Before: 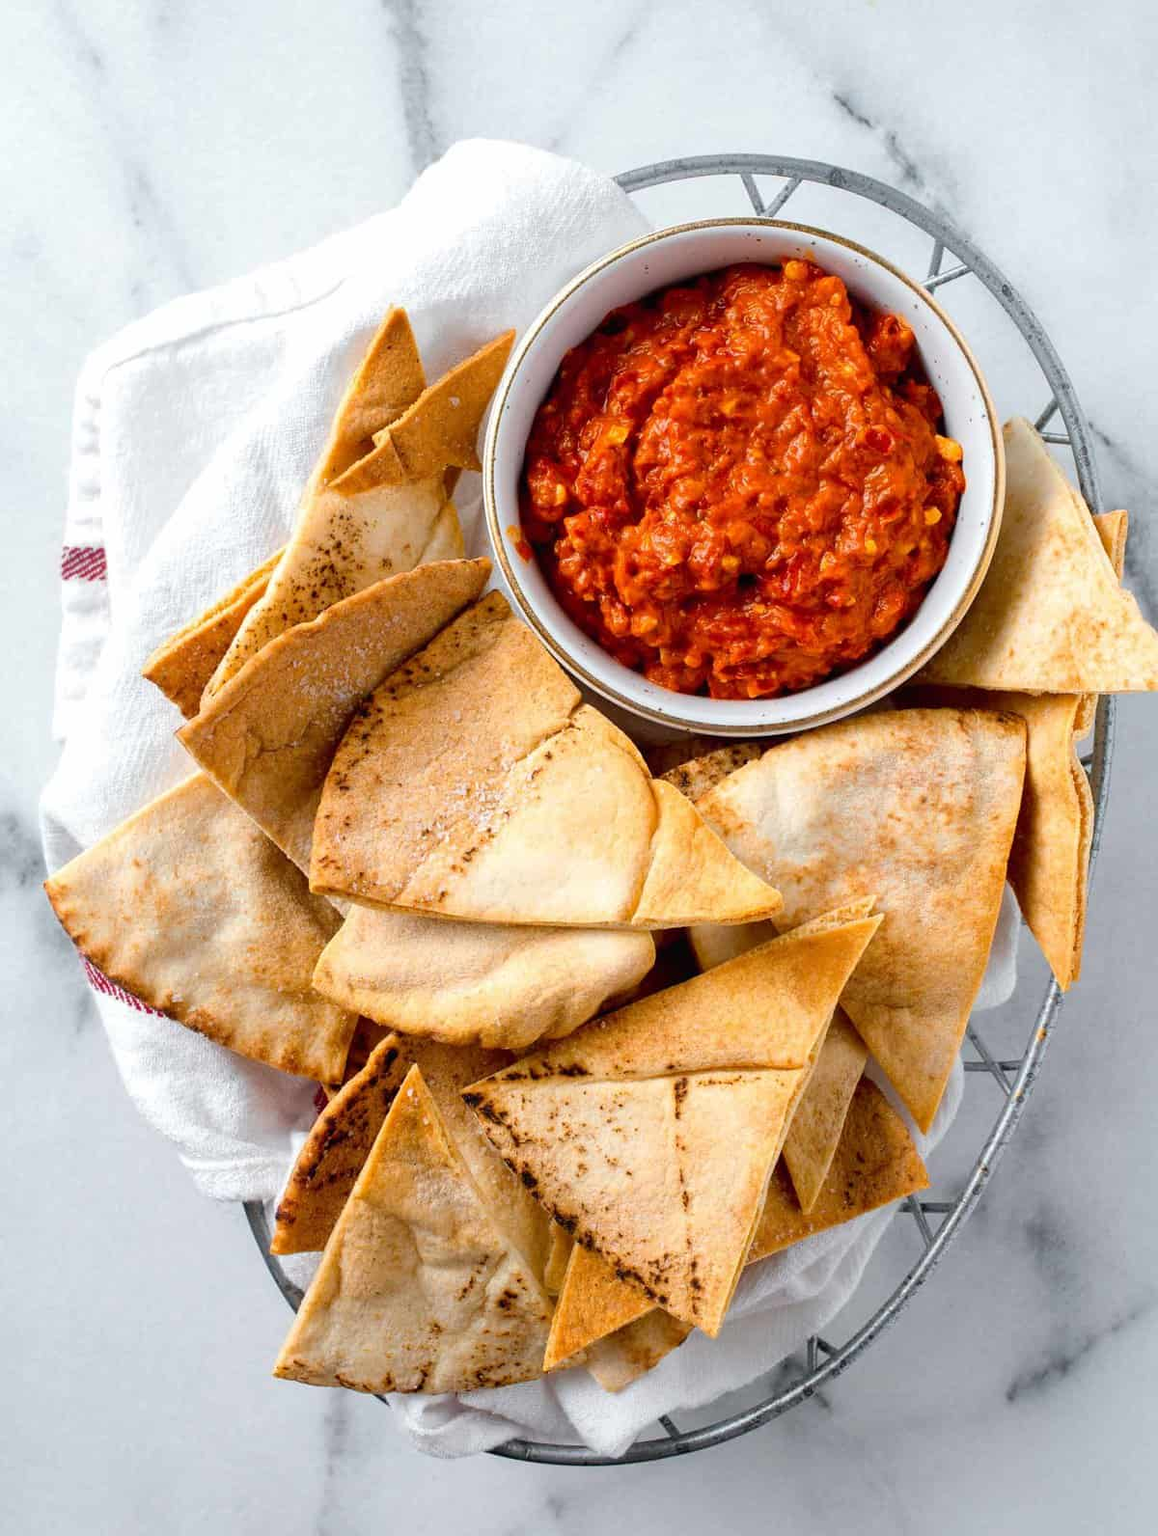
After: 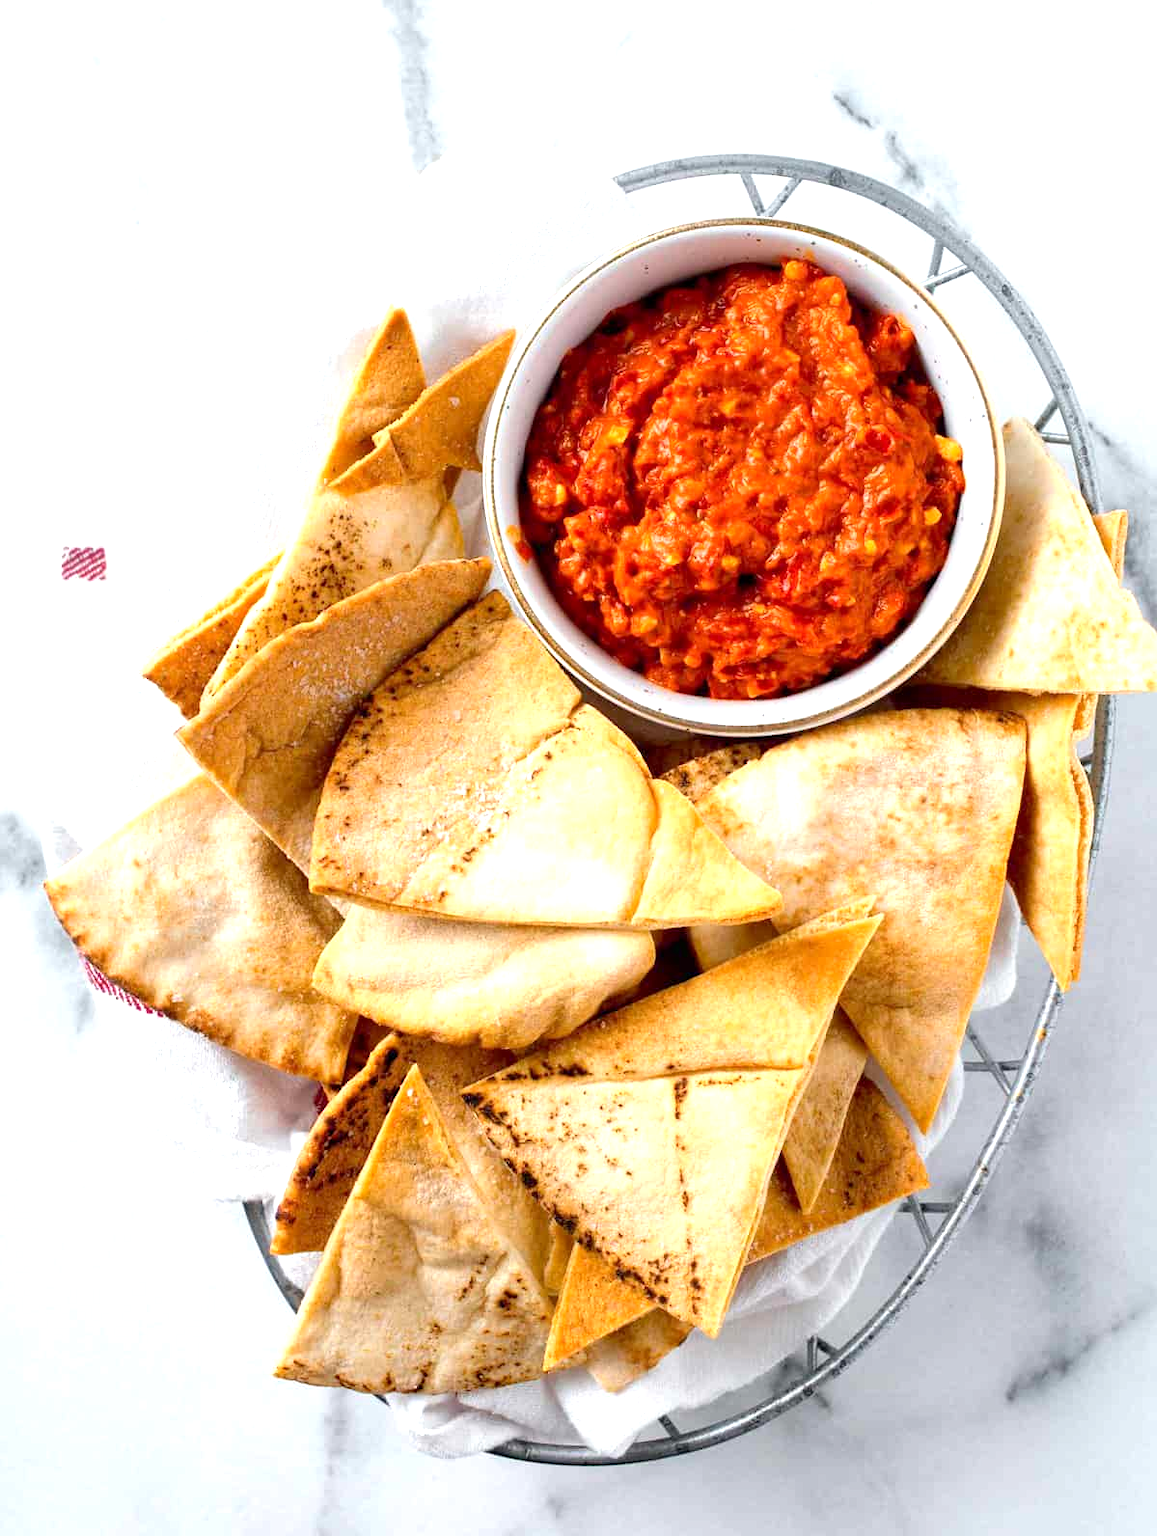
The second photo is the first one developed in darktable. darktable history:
exposure: black level correction 0.001, exposure 0.675 EV, compensate exposure bias true, compensate highlight preservation false
